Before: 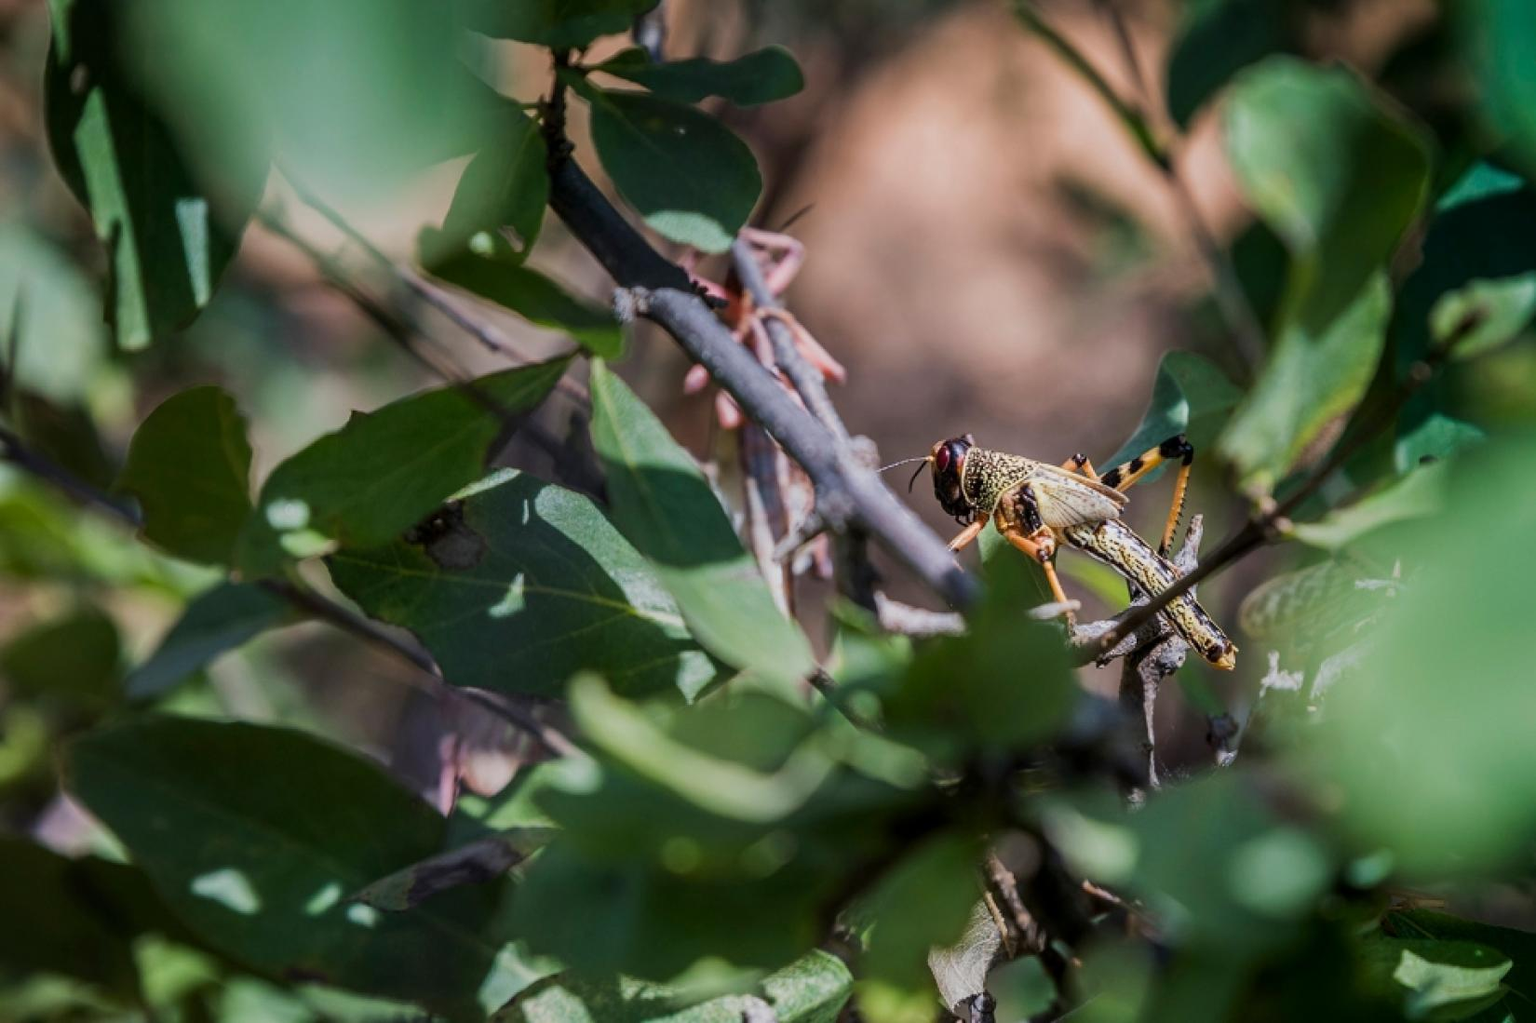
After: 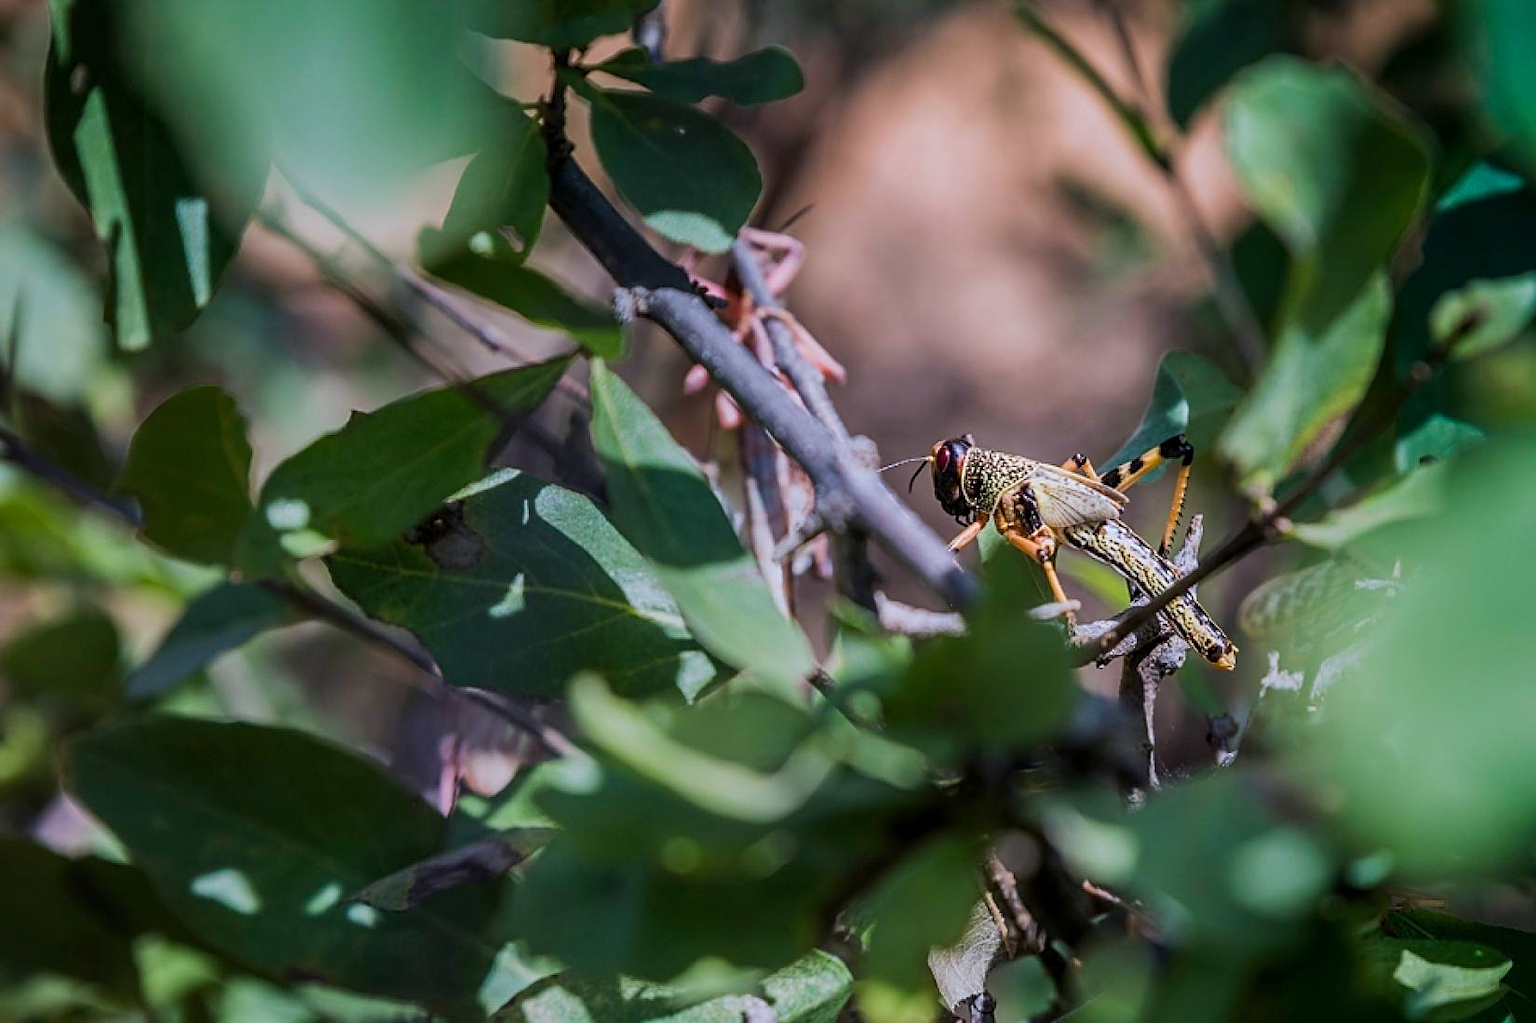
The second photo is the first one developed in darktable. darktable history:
shadows and highlights: shadows 10, white point adjustment 1, highlights -40
sharpen: on, module defaults
color balance rgb: global vibrance 20%
color calibration: illuminant as shot in camera, x 0.358, y 0.373, temperature 4628.91 K
